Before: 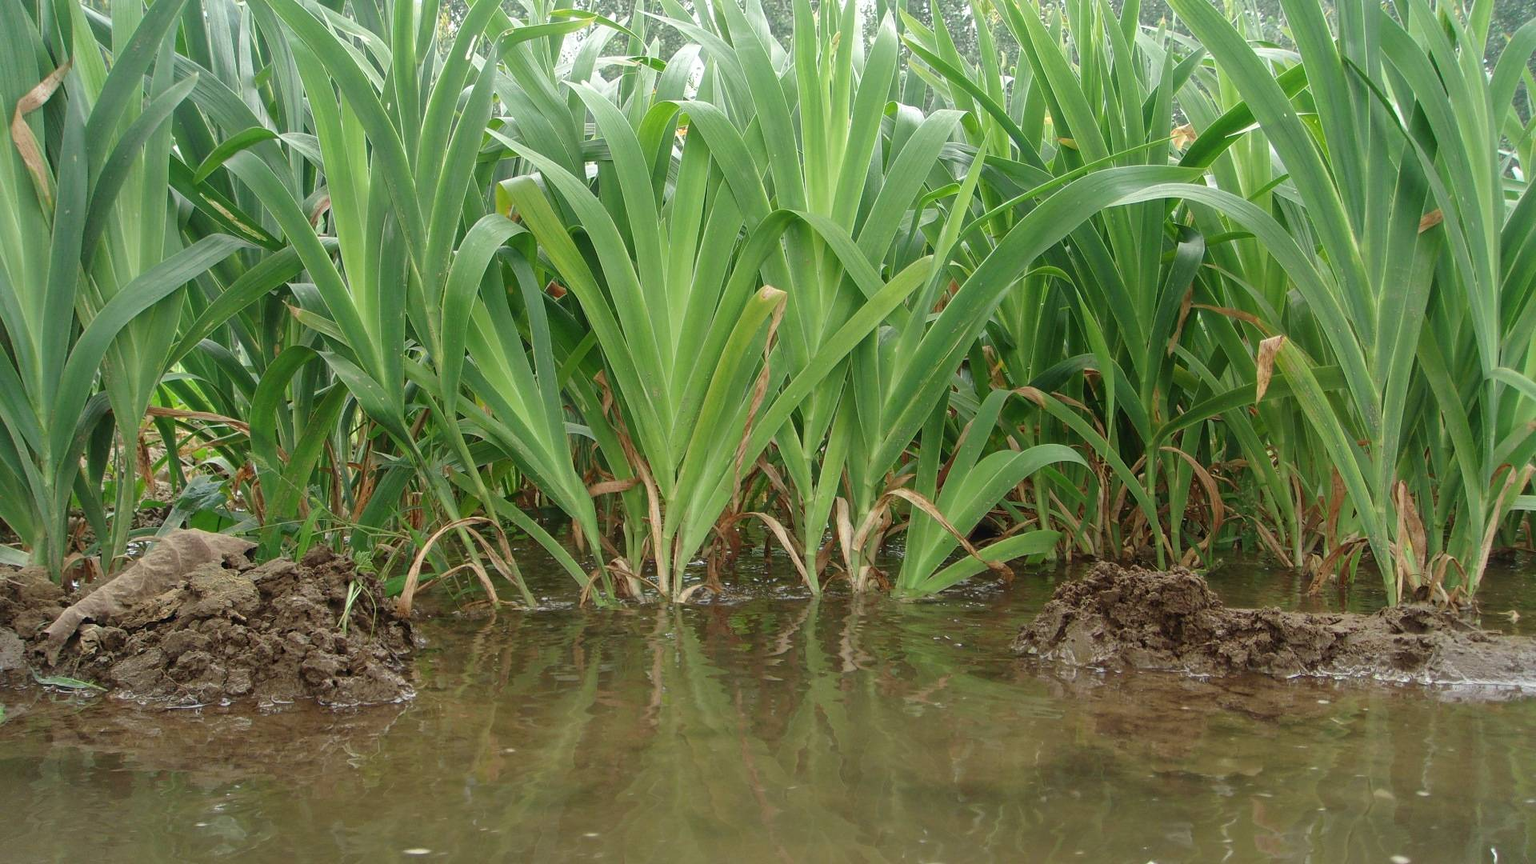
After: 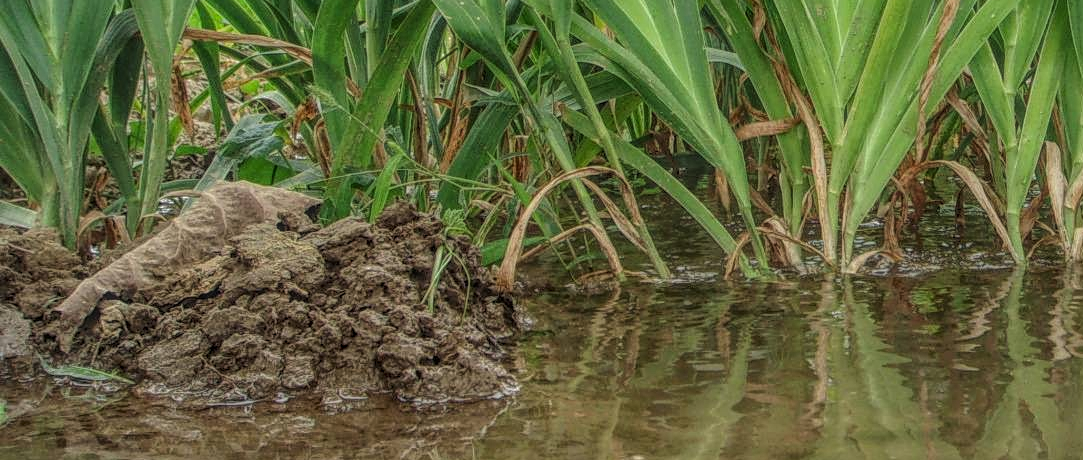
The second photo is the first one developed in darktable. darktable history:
sharpen: amount 0.2
tone curve: curves: ch0 [(0, 0) (0.08, 0.056) (0.4, 0.4) (0.6, 0.612) (0.92, 0.924) (1, 1)], color space Lab, linked channels, preserve colors none
crop: top 44.483%, right 43.593%, bottom 12.892%
shadows and highlights: shadows 32, highlights -32, soften with gaussian
local contrast: highlights 20%, shadows 30%, detail 200%, midtone range 0.2
